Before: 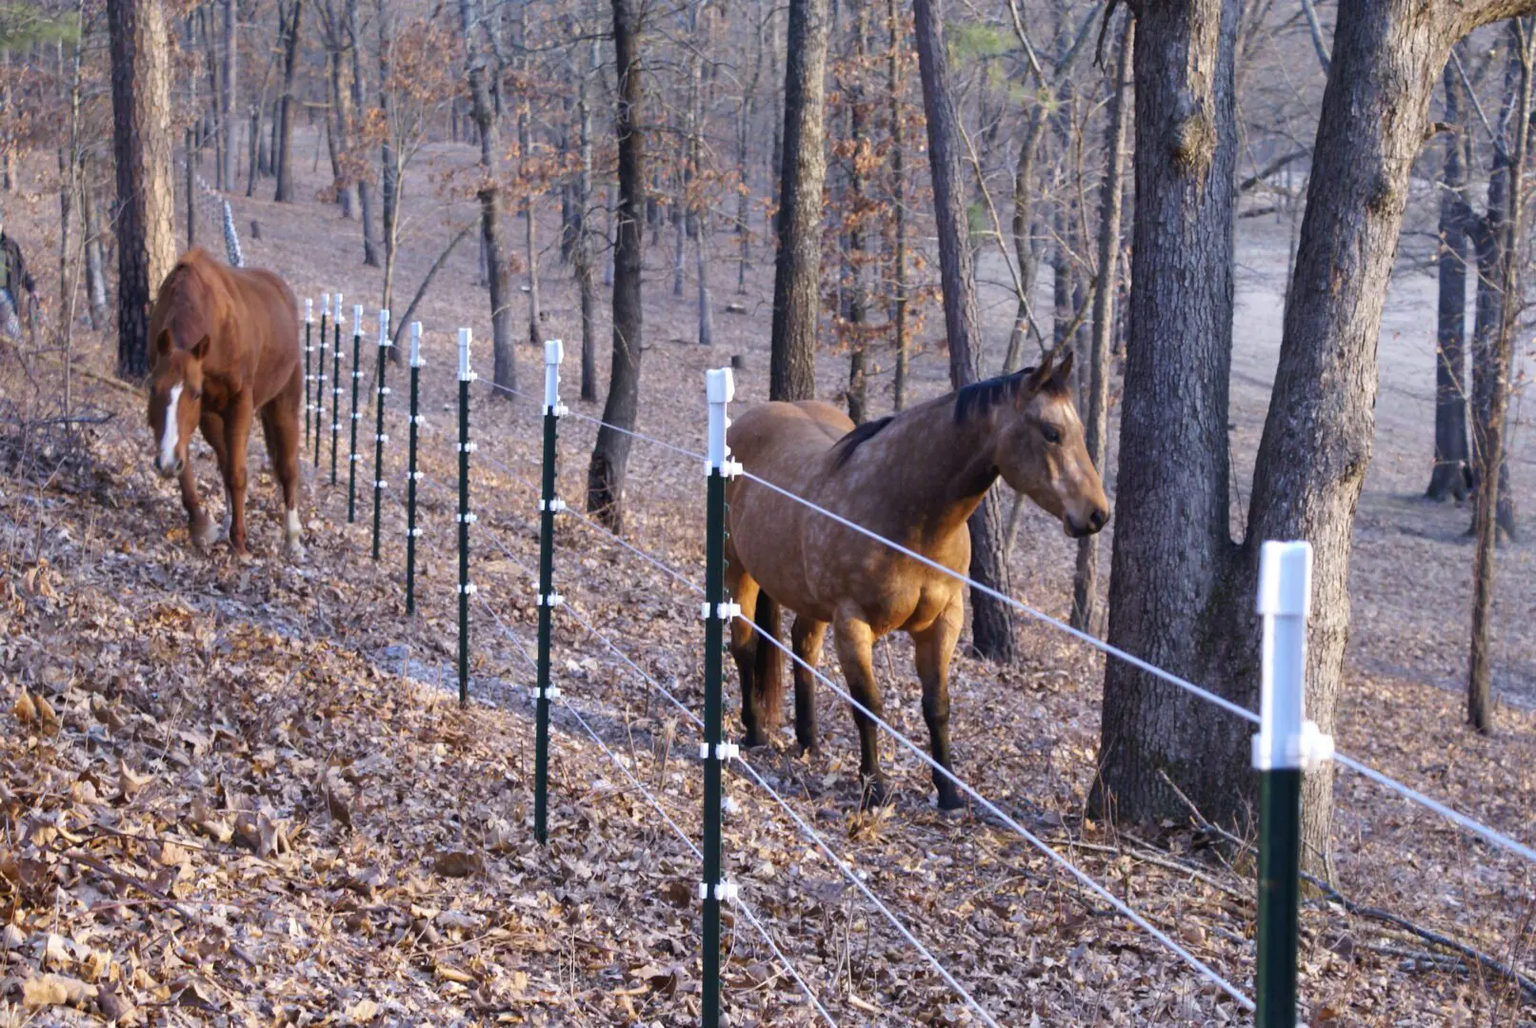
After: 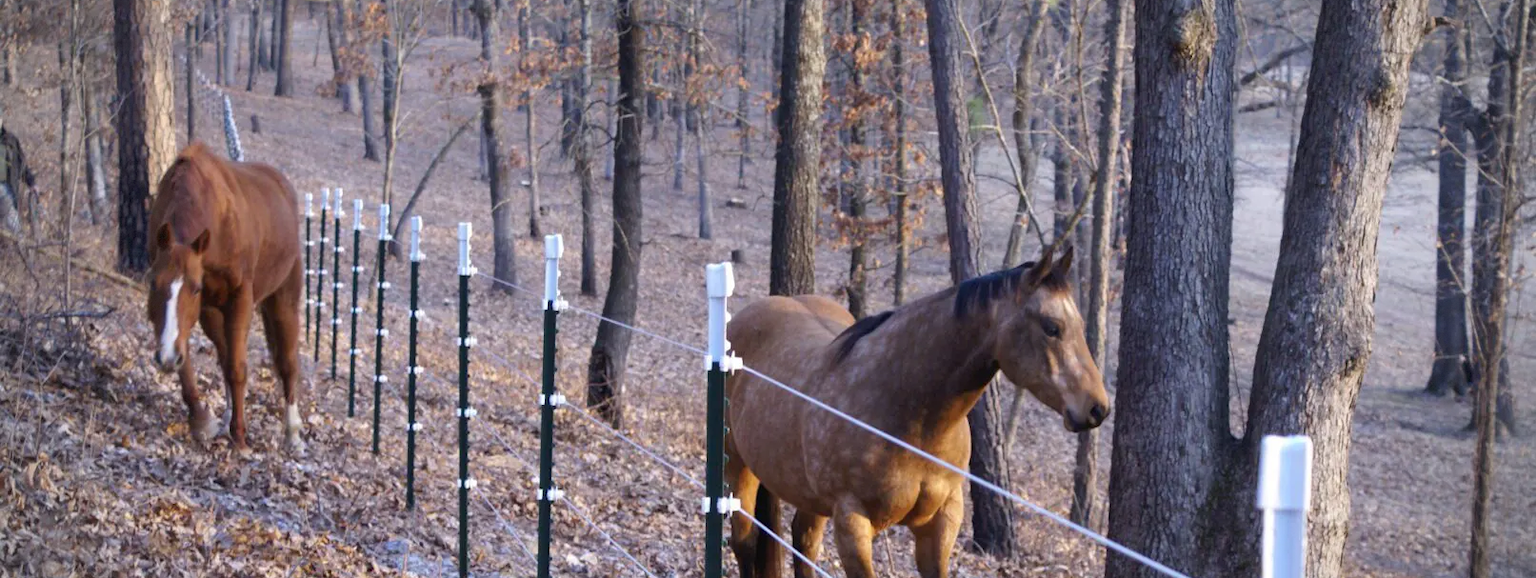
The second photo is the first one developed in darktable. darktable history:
crop and rotate: top 10.41%, bottom 33.26%
vignetting: fall-off start 74.98%, width/height ratio 1.079, dithering 8-bit output, unbound false
